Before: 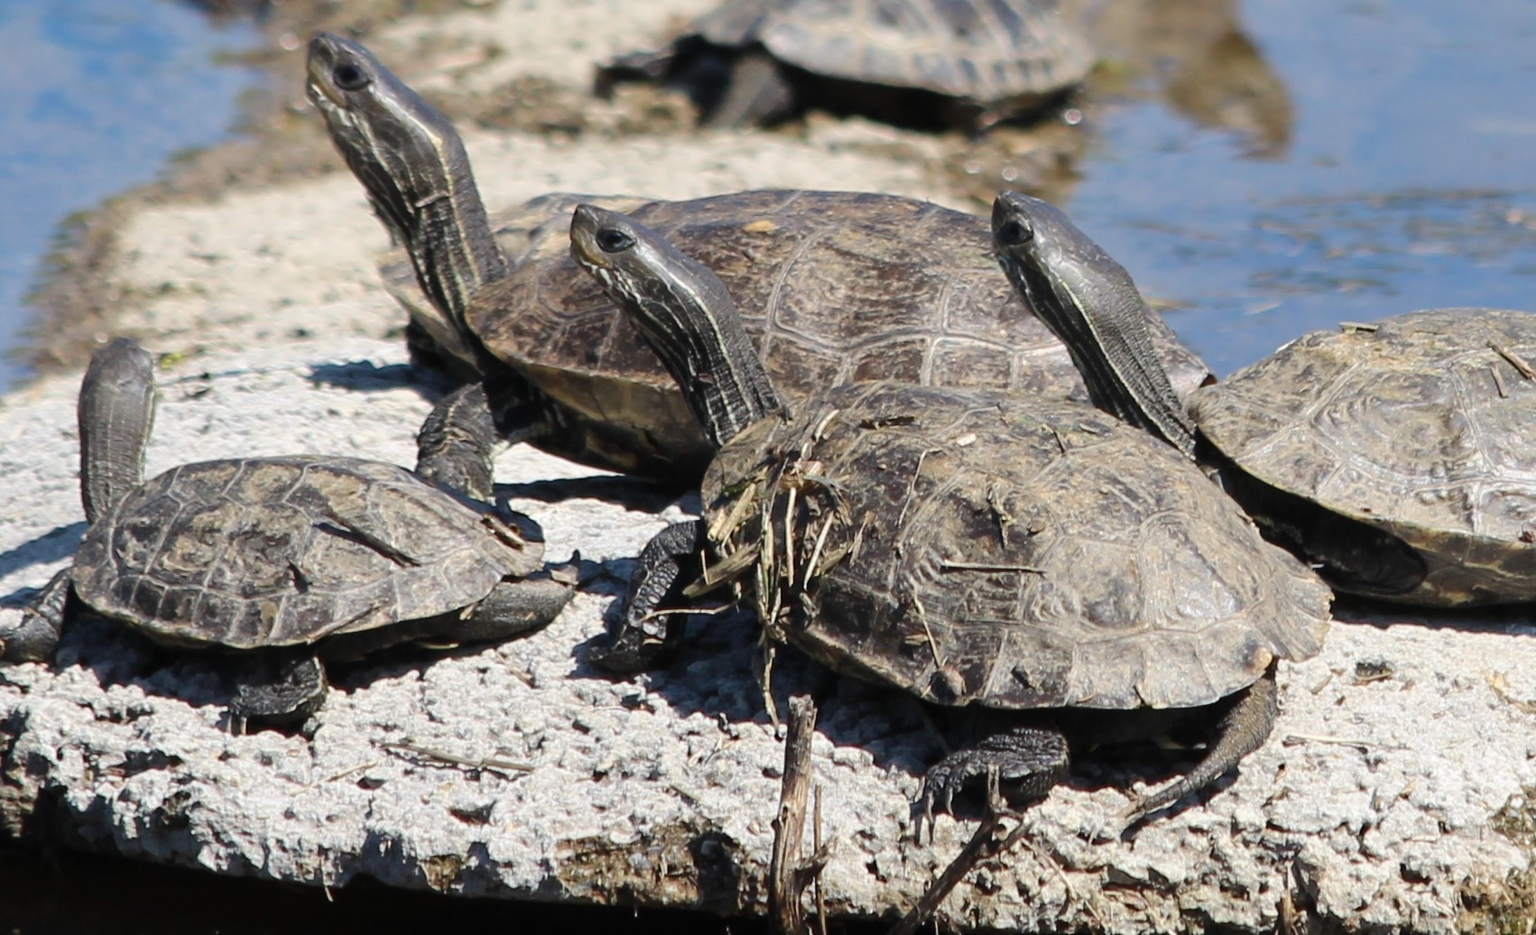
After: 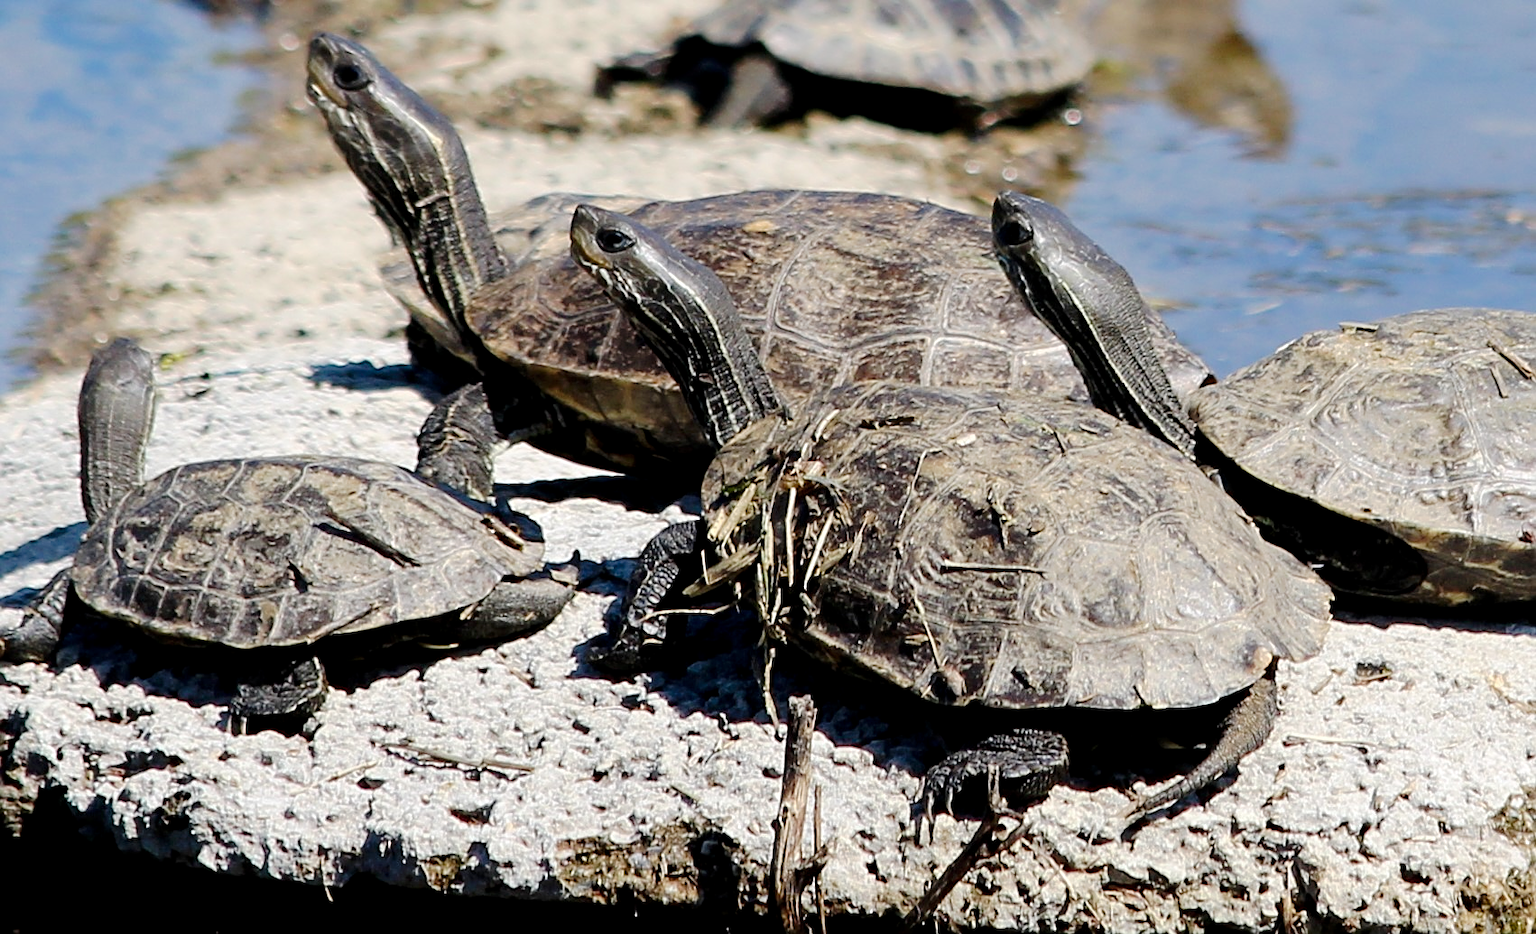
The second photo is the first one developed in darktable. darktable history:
tone curve: curves: ch0 [(0.003, 0) (0.066, 0.031) (0.163, 0.112) (0.264, 0.238) (0.395, 0.421) (0.517, 0.56) (0.684, 0.734) (0.791, 0.814) (1, 1)]; ch1 [(0, 0) (0.164, 0.115) (0.337, 0.332) (0.39, 0.398) (0.464, 0.461) (0.501, 0.5) (0.507, 0.5) (0.534, 0.532) (0.577, 0.59) (0.652, 0.681) (0.733, 0.749) (0.811, 0.796) (1, 1)]; ch2 [(0, 0) (0.337, 0.382) (0.464, 0.476) (0.501, 0.502) (0.527, 0.54) (0.551, 0.565) (0.6, 0.59) (0.687, 0.675) (1, 1)], preserve colors none
exposure: black level correction 0.01, exposure 0.017 EV, compensate highlight preservation false
sharpen: on, module defaults
